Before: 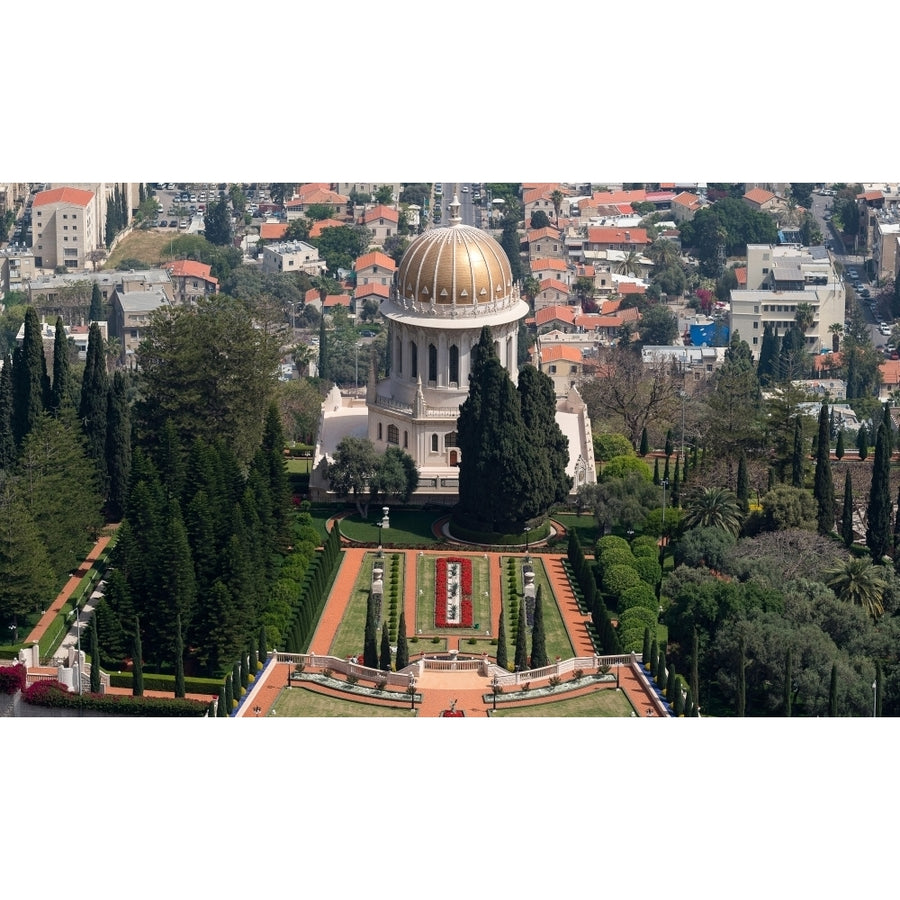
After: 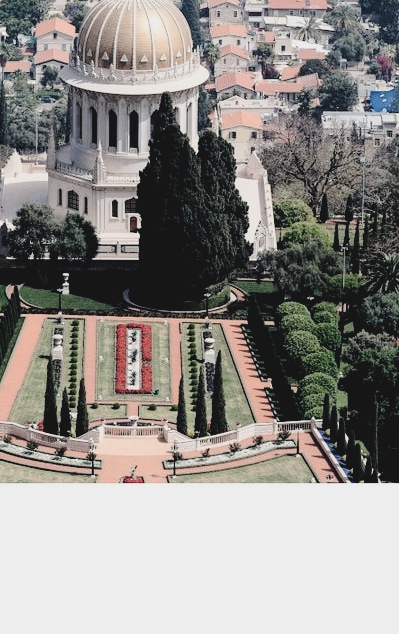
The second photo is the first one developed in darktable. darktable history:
filmic rgb: black relative exposure -4.86 EV, white relative exposure 4.06 EV, hardness 2.84, iterations of high-quality reconstruction 0
crop: left 35.575%, top 26.078%, right 19.859%, bottom 3.397%
contrast brightness saturation: contrast 0.075, brightness 0.085, saturation 0.18
tone curve: curves: ch0 [(0, 0) (0.003, 0.072) (0.011, 0.073) (0.025, 0.072) (0.044, 0.076) (0.069, 0.089) (0.1, 0.103) (0.136, 0.123) (0.177, 0.158) (0.224, 0.21) (0.277, 0.275) (0.335, 0.372) (0.399, 0.463) (0.468, 0.556) (0.543, 0.633) (0.623, 0.712) (0.709, 0.795) (0.801, 0.869) (0.898, 0.942) (1, 1)], preserve colors none
color balance rgb: shadows lift › luminance -9.771%, global offset › chroma 0.126%, global offset › hue 253.57°, linear chroma grading › global chroma 14.602%, perceptual saturation grading › global saturation -29.013%, perceptual saturation grading › highlights -20.941%, perceptual saturation grading › mid-tones -23.954%, perceptual saturation grading › shadows -23.611%
